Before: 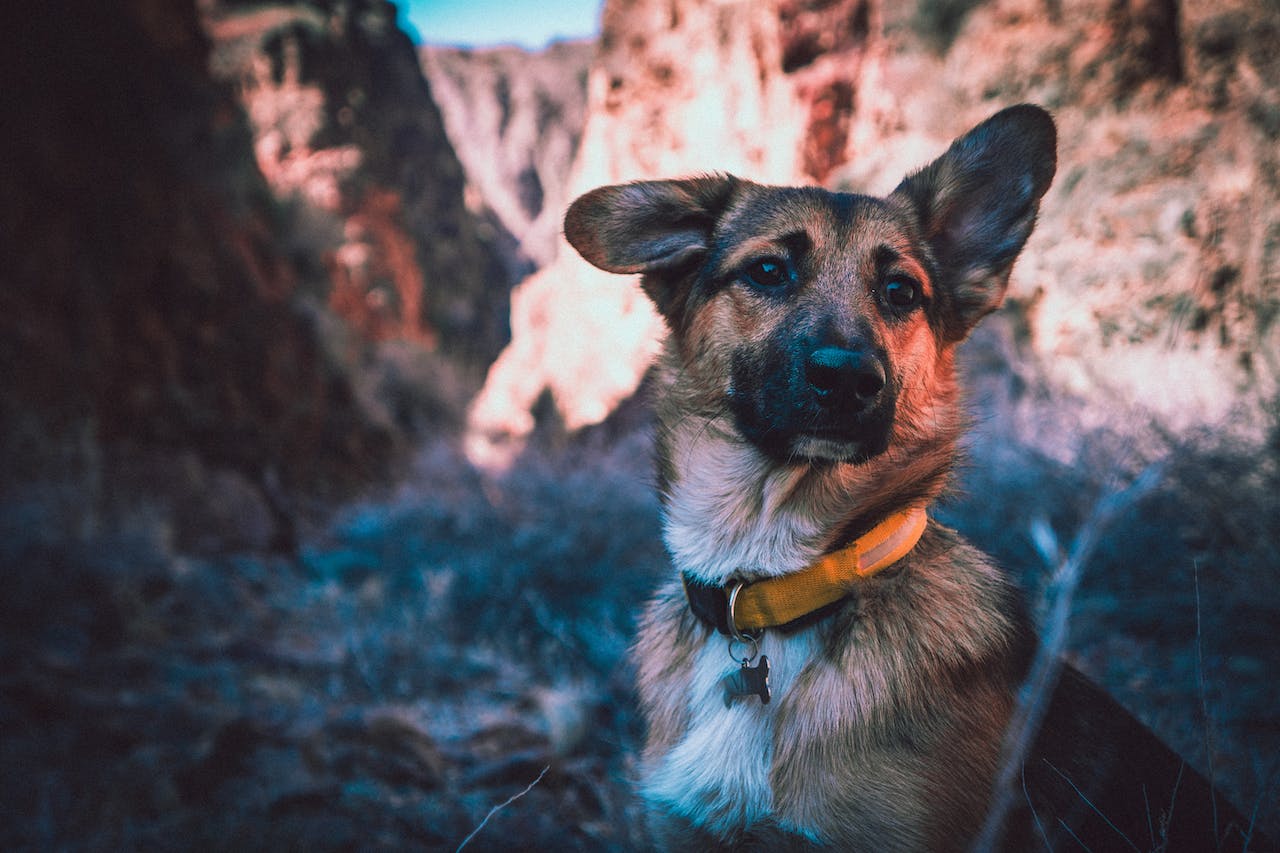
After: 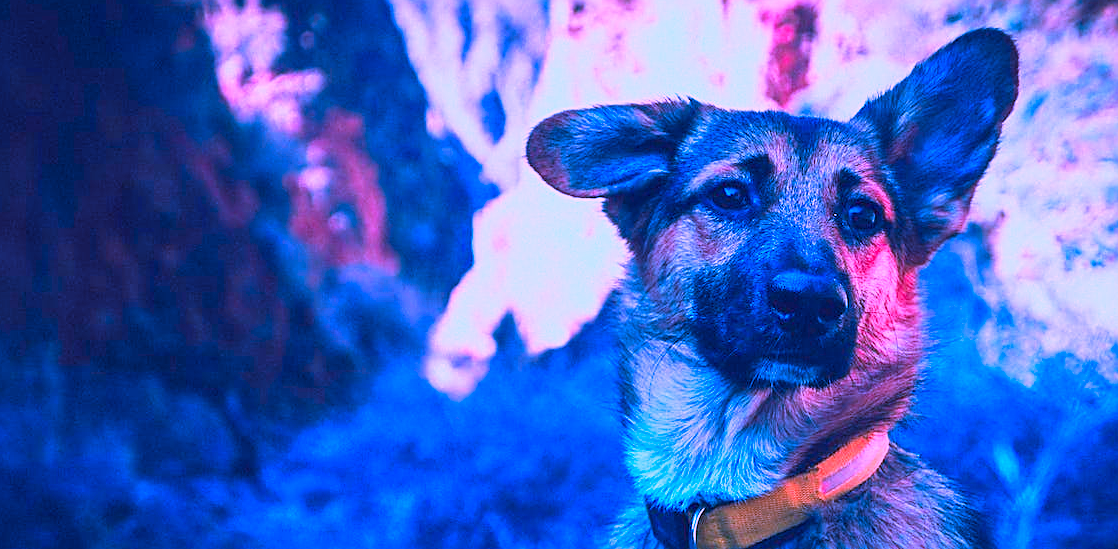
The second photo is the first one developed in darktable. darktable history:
crop: left 2.974%, top 8.956%, right 9.671%, bottom 26.658%
sharpen: amount 0.587
color correction: highlights a* 18.74, highlights b* -12.23, saturation 1.68
color calibration: illuminant as shot in camera, x 0.462, y 0.418, temperature 2694.25 K
base curve: curves: ch0 [(0, 0) (0.088, 0.125) (0.176, 0.251) (0.354, 0.501) (0.613, 0.749) (1, 0.877)], preserve colors none
